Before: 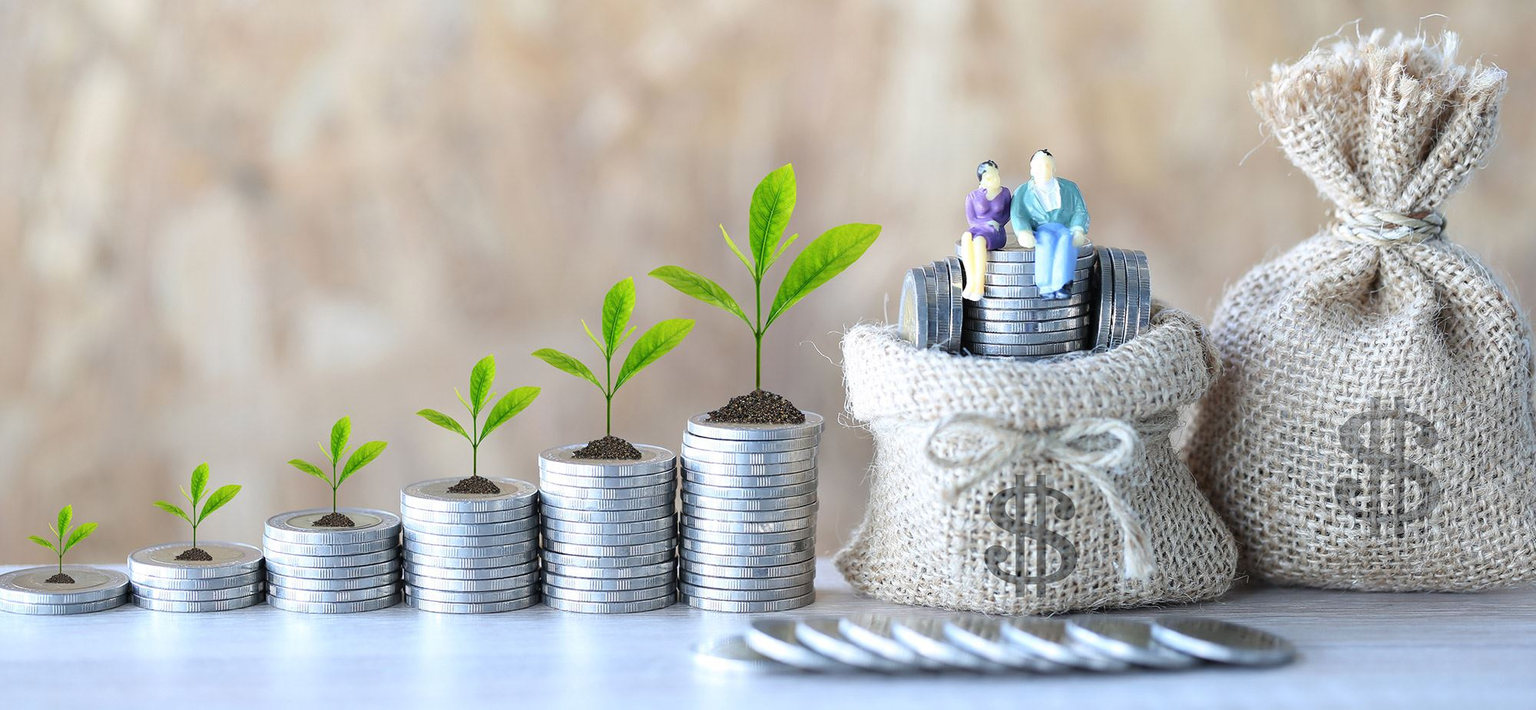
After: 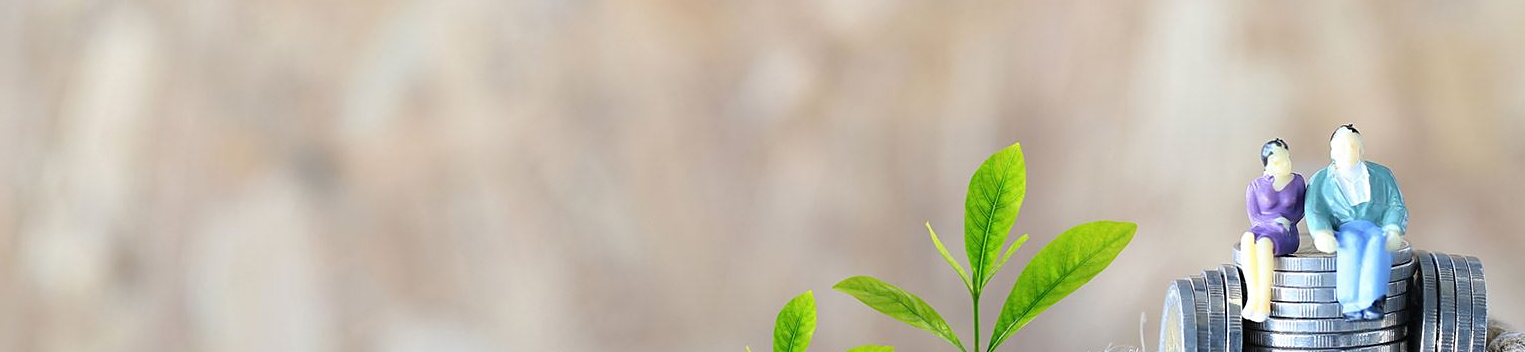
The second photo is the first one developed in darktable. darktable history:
sharpen: amount 0.2
crop: left 0.579%, top 7.627%, right 23.167%, bottom 54.275%
